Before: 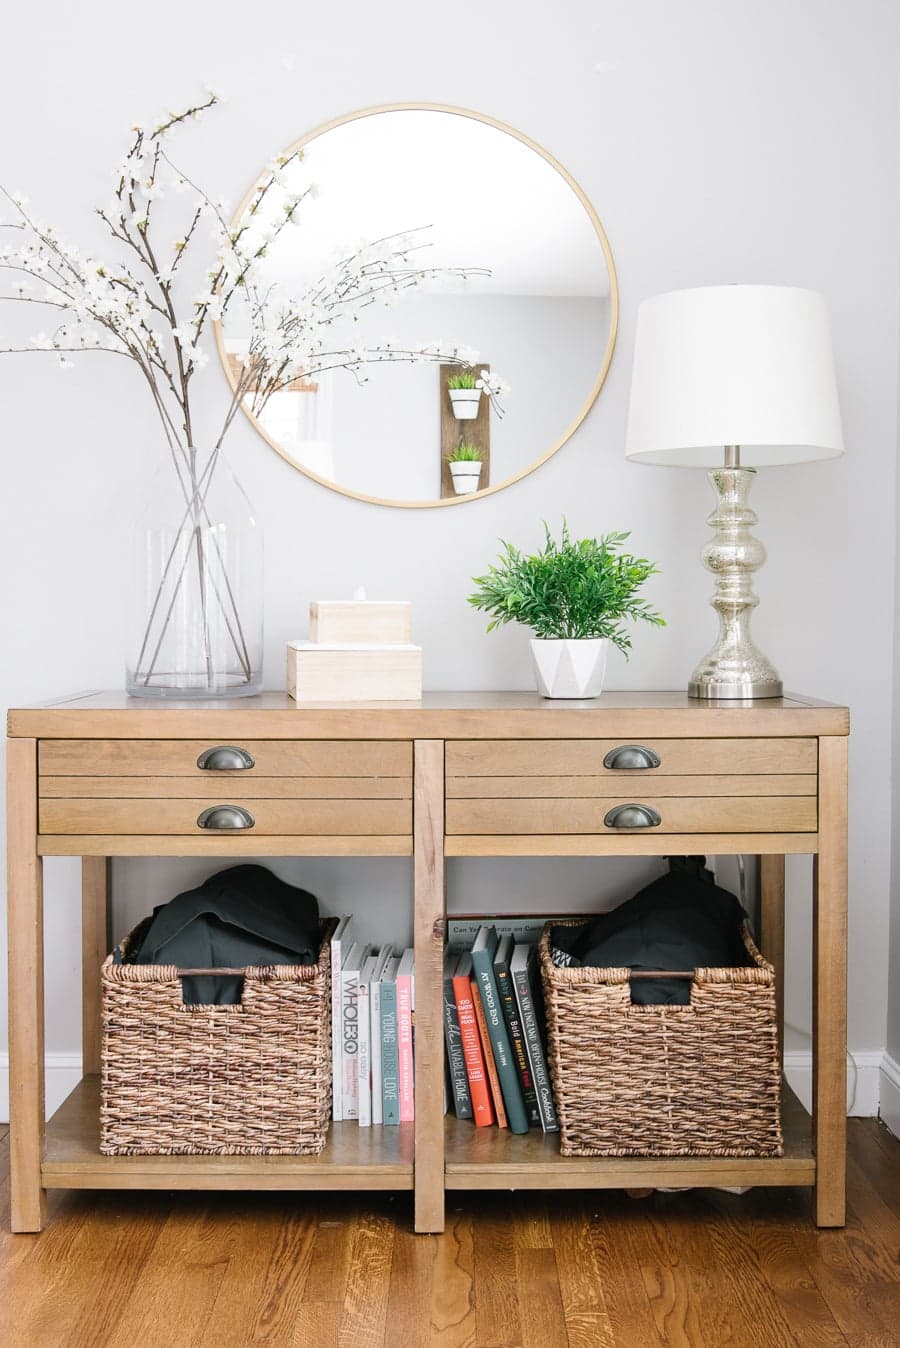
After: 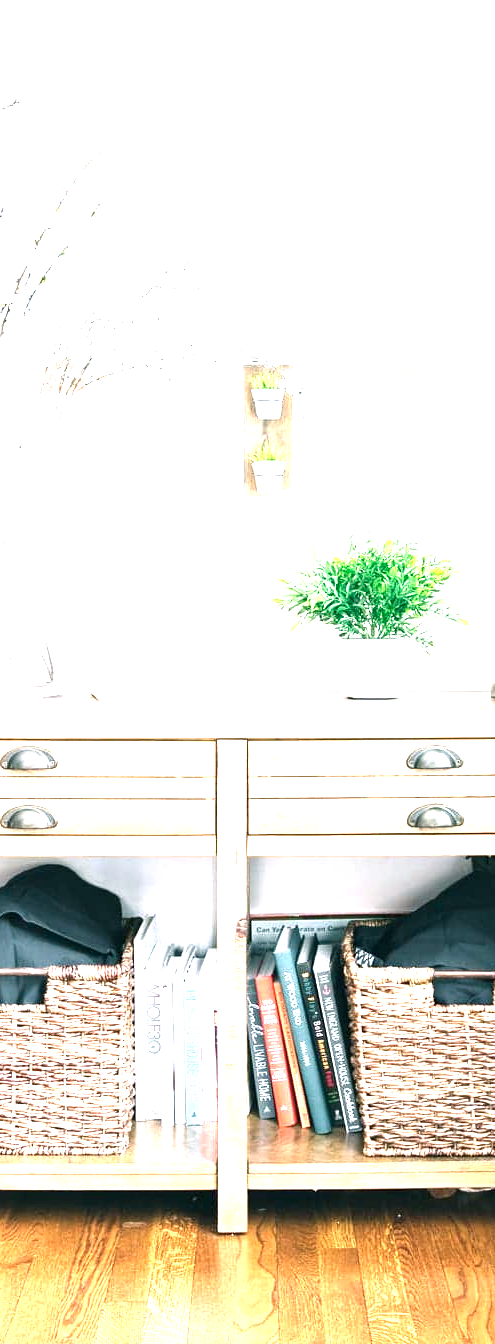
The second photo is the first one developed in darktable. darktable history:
tone equalizer: edges refinement/feathering 500, mask exposure compensation -1.57 EV, preserve details no
color balance rgb: power › luminance -7.809%, power › chroma 2.254%, power › hue 220.06°, perceptual saturation grading › global saturation -0.066%, global vibrance 9.157%
exposure: black level correction 0, exposure 2.092 EV, compensate exposure bias true, compensate highlight preservation false
crop: left 21.9%, right 22.112%, bottom 0.014%
